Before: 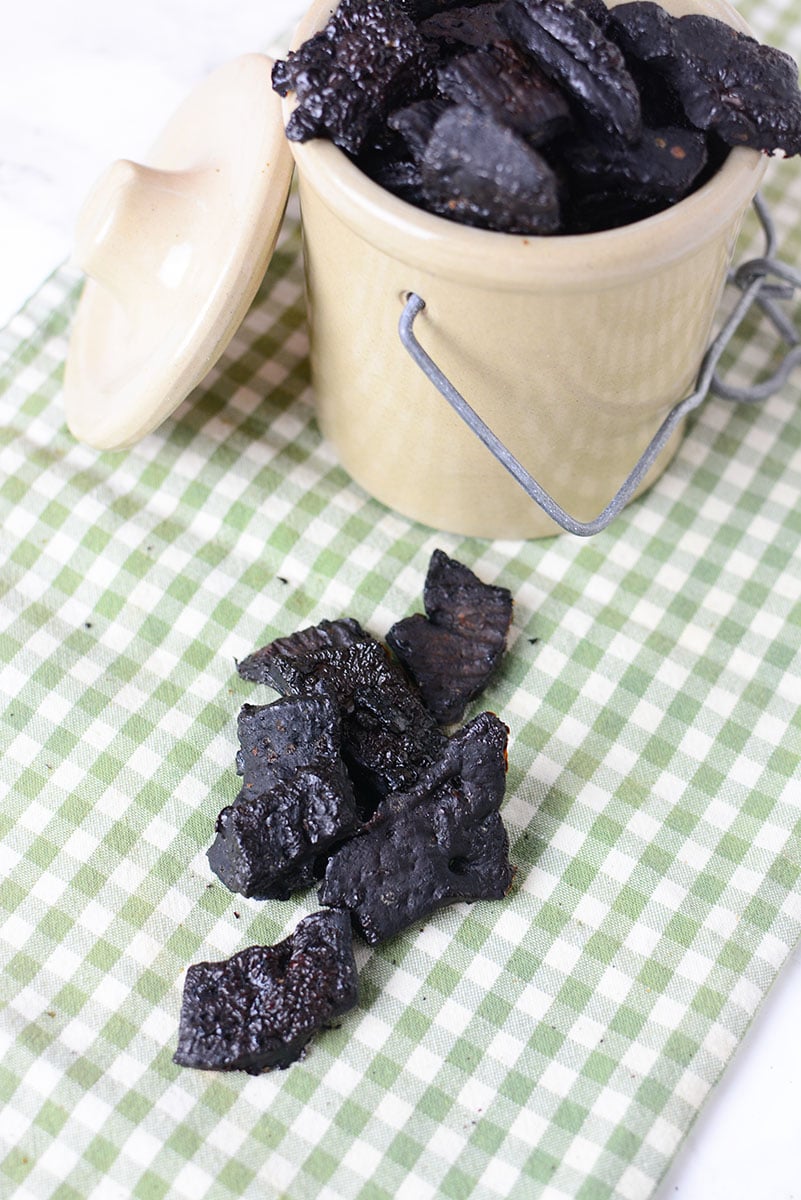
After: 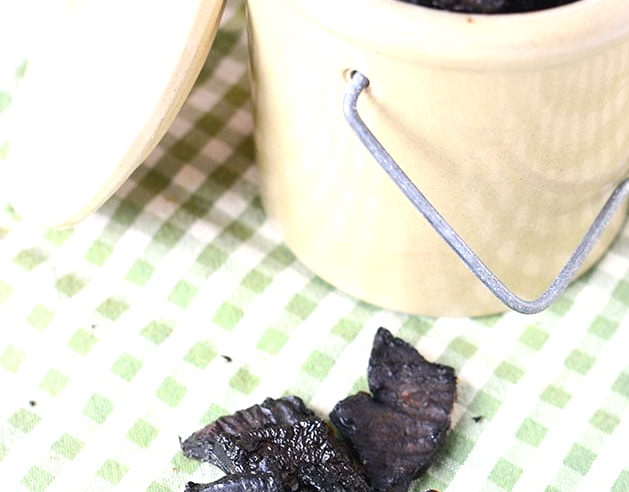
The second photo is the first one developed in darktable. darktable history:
exposure: exposure 0.657 EV, compensate highlight preservation false
crop: left 7.075%, top 18.556%, right 14.379%, bottom 40.429%
tone equalizer: on, module defaults
